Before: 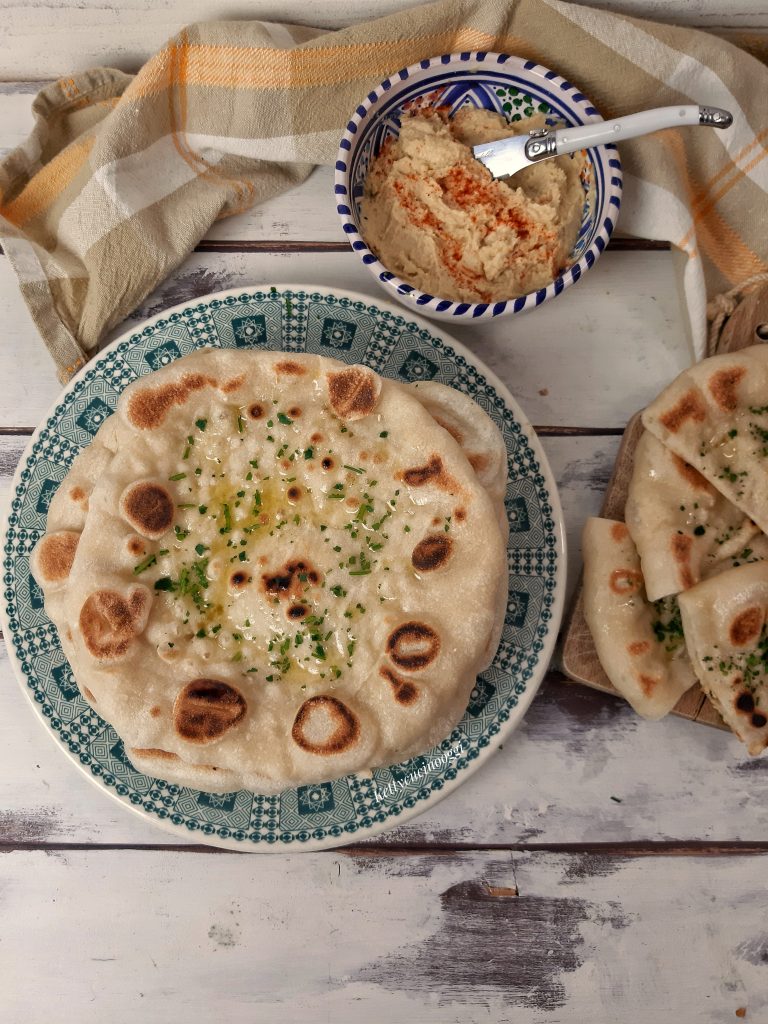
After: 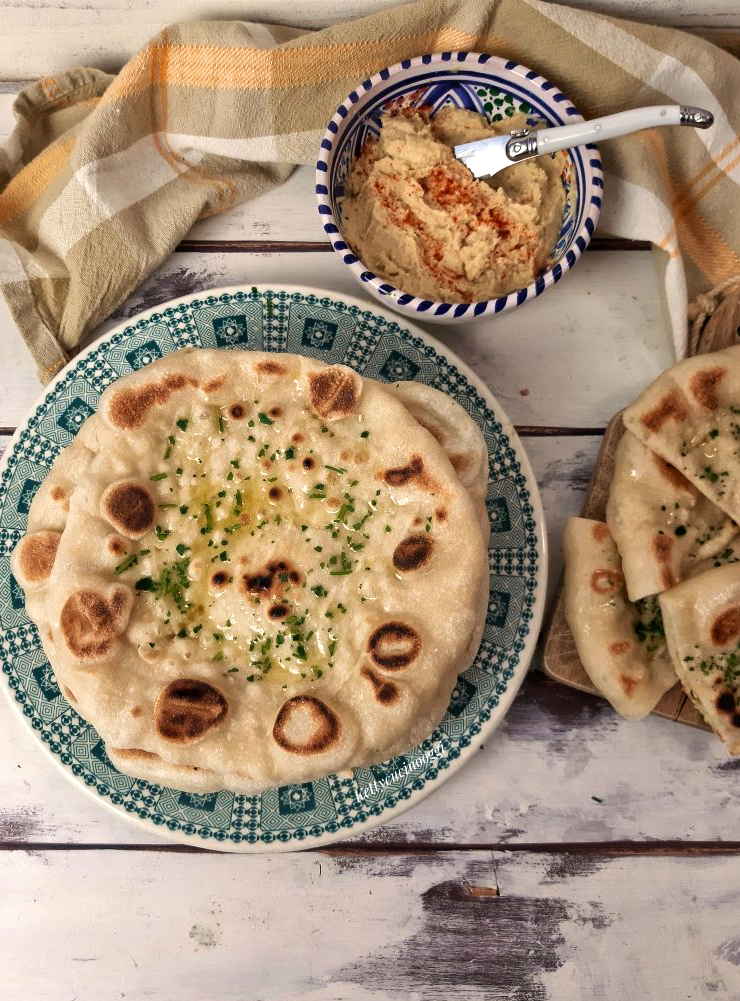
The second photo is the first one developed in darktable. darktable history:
crop and rotate: left 2.536%, right 1.107%, bottom 2.246%
velvia: on, module defaults
tone equalizer: -8 EV -0.417 EV, -7 EV -0.389 EV, -6 EV -0.333 EV, -5 EV -0.222 EV, -3 EV 0.222 EV, -2 EV 0.333 EV, -1 EV 0.389 EV, +0 EV 0.417 EV, edges refinement/feathering 500, mask exposure compensation -1.57 EV, preserve details no
